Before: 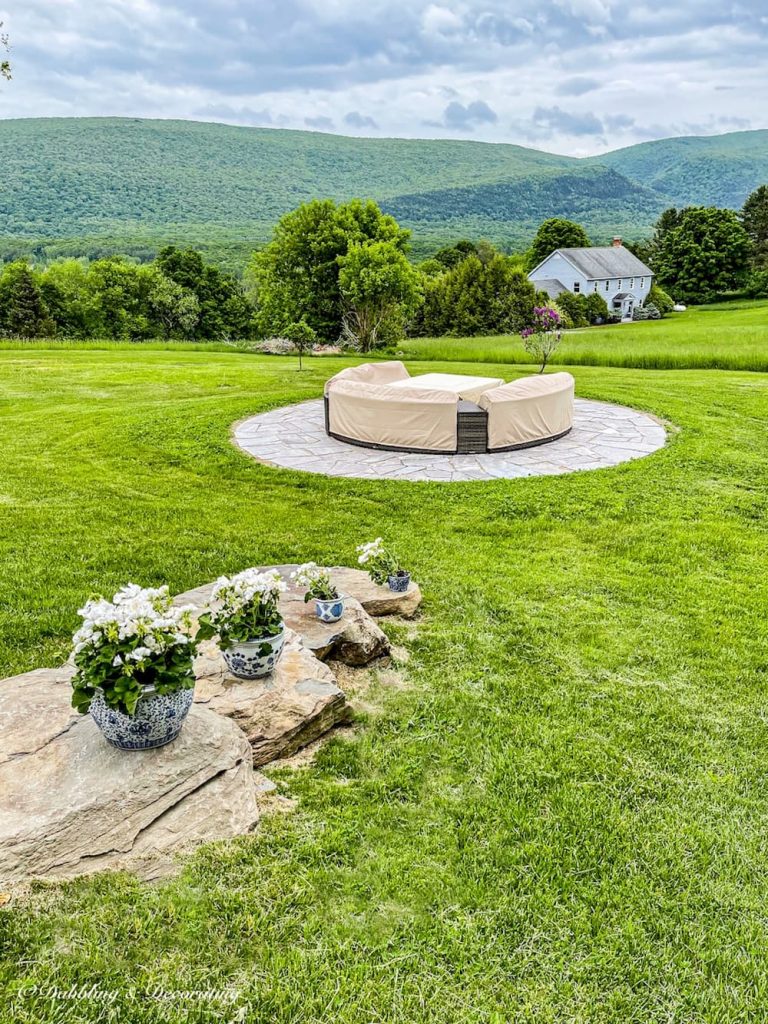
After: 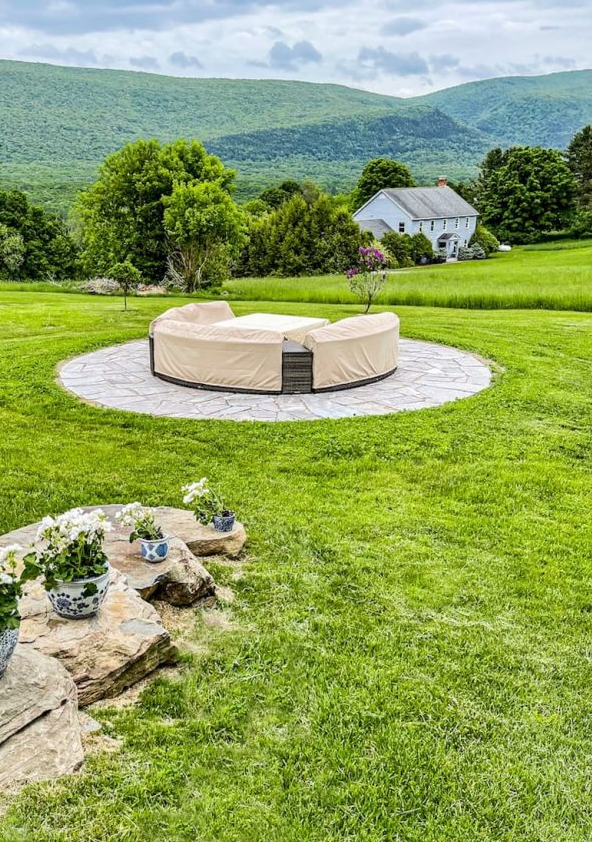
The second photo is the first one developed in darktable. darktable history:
crop: left 22.854%, top 5.872%, bottom 11.877%
